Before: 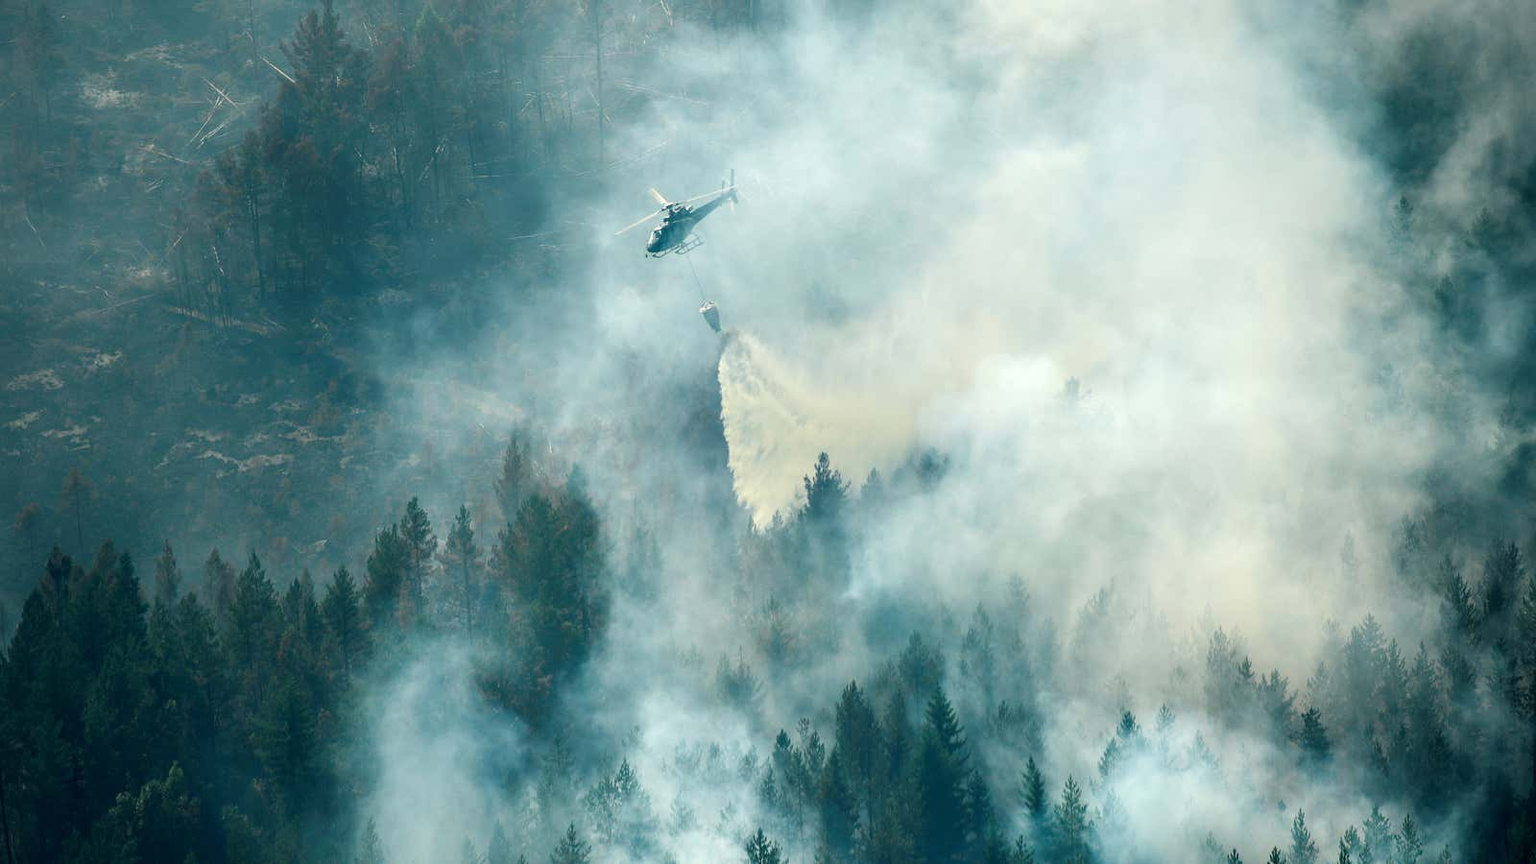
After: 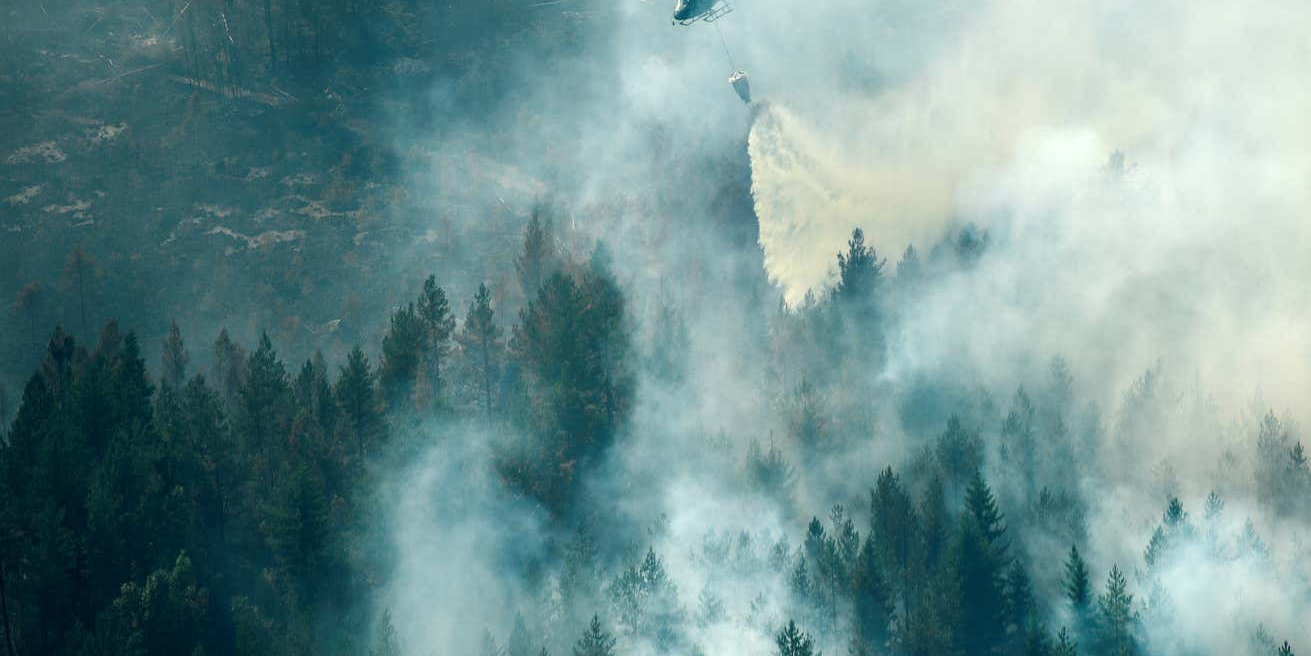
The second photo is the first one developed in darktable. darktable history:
crop: top 27.013%, right 18.027%
